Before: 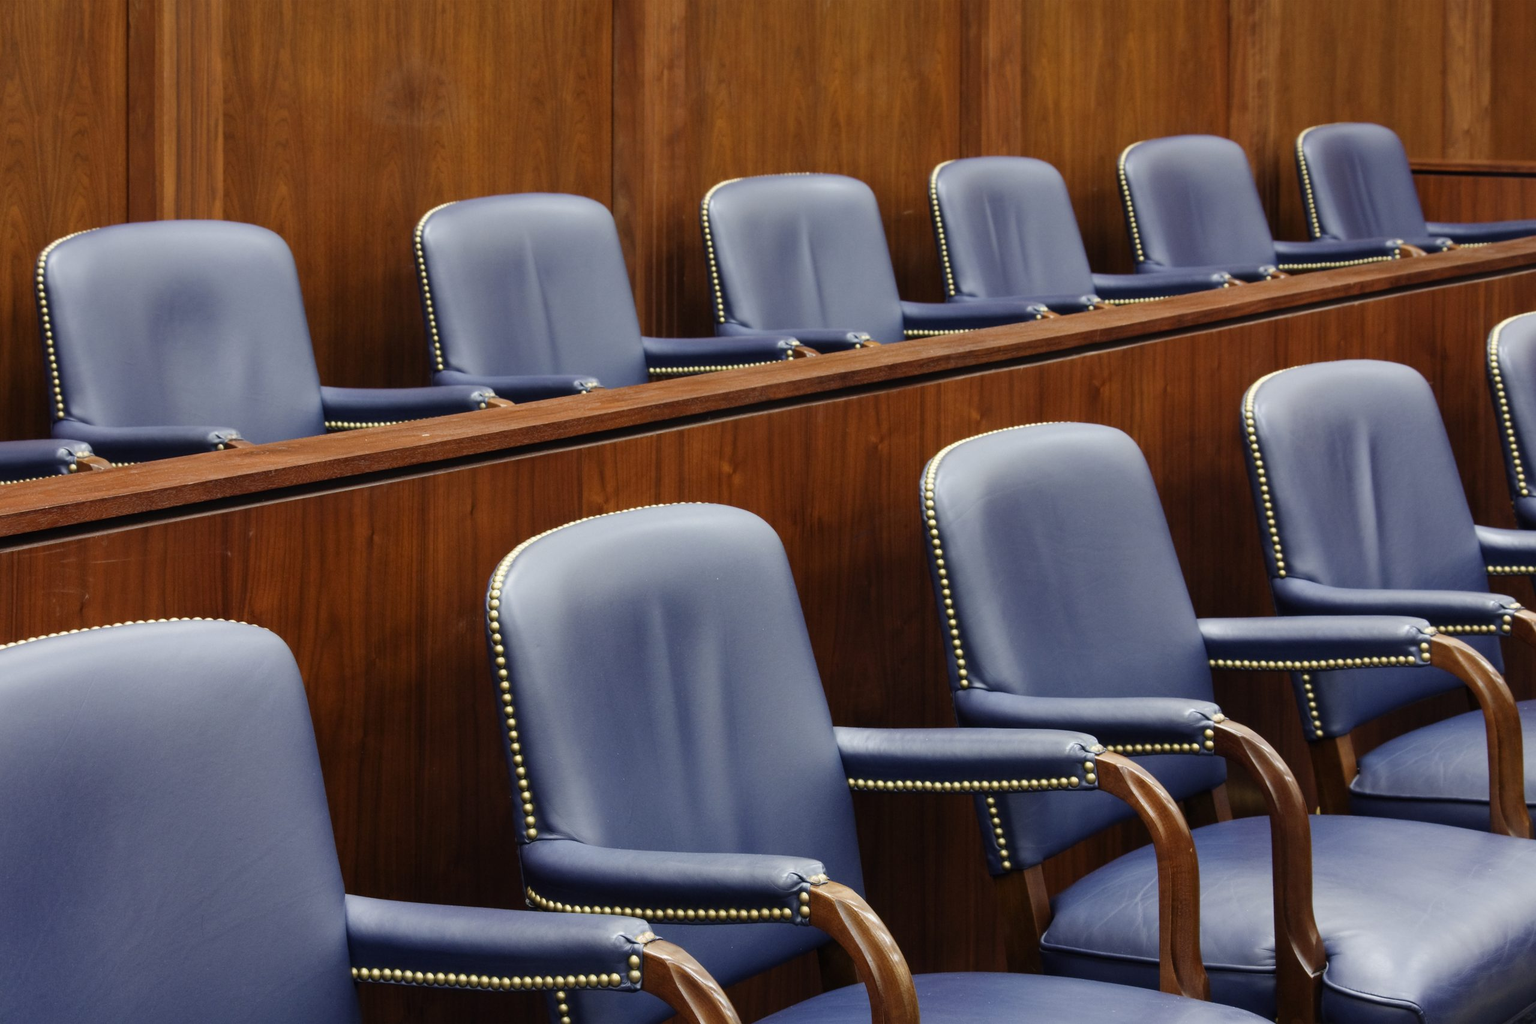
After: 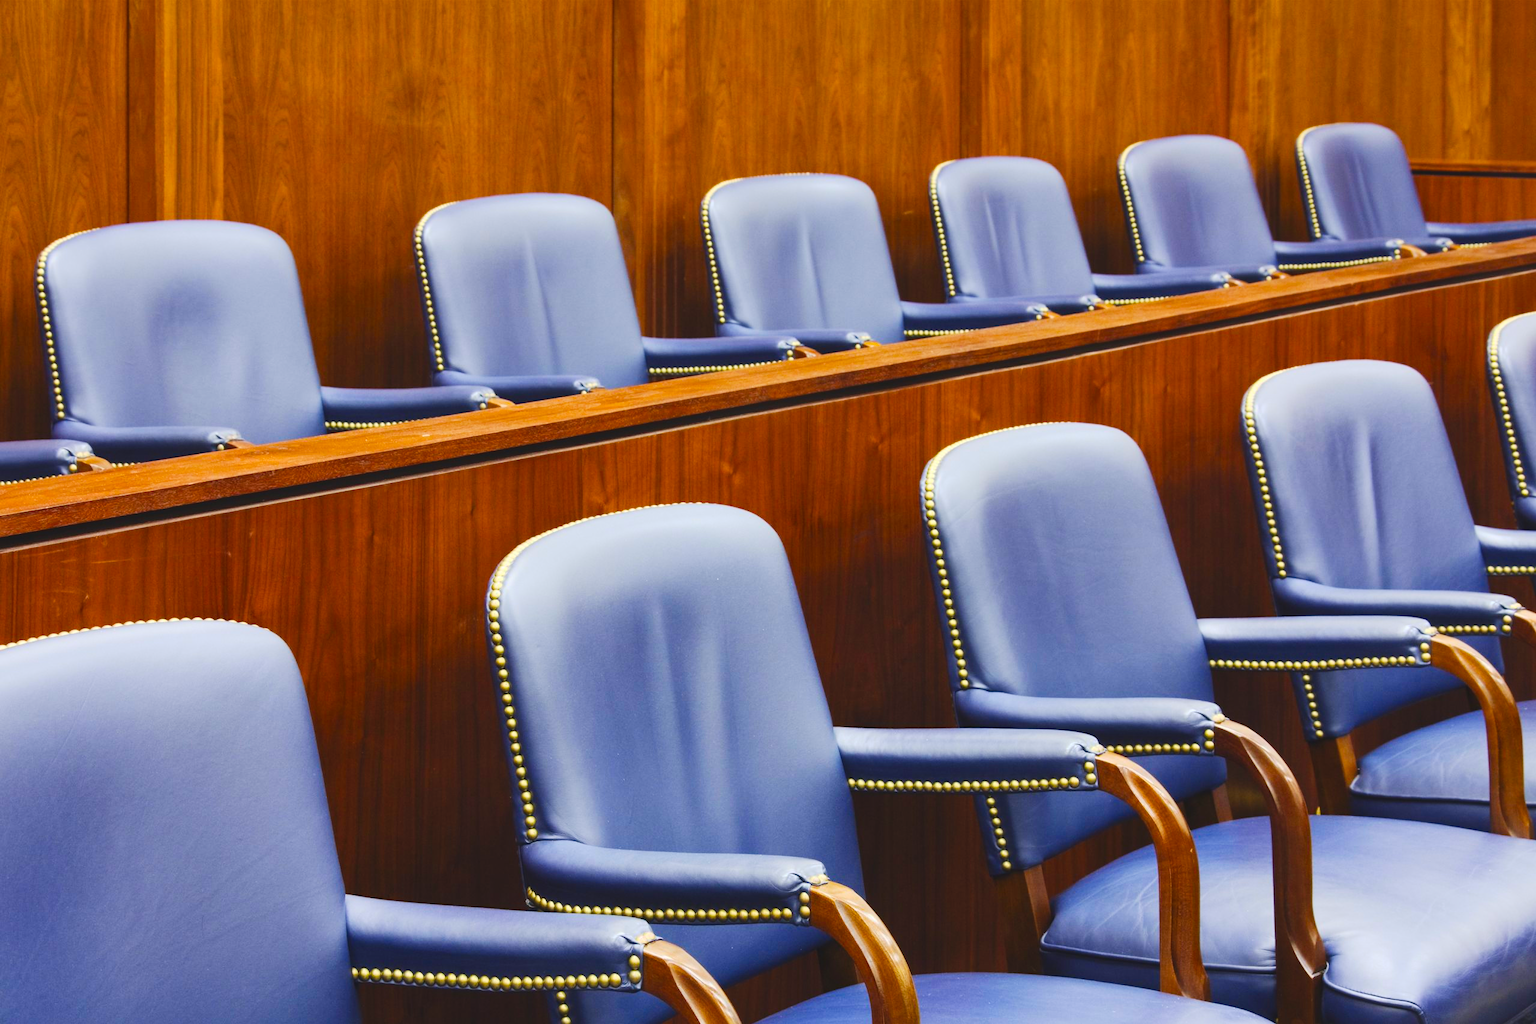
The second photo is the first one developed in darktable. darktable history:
contrast brightness saturation: contrast 0.2, brightness 0.165, saturation 0.228
color balance rgb: global offset › luminance 0.475%, global offset › hue 56.95°, linear chroma grading › global chroma 25.503%, perceptual saturation grading › global saturation 19.516%
base curve: curves: ch0 [(0, 0) (0.262, 0.32) (0.722, 0.705) (1, 1)], preserve colors none
